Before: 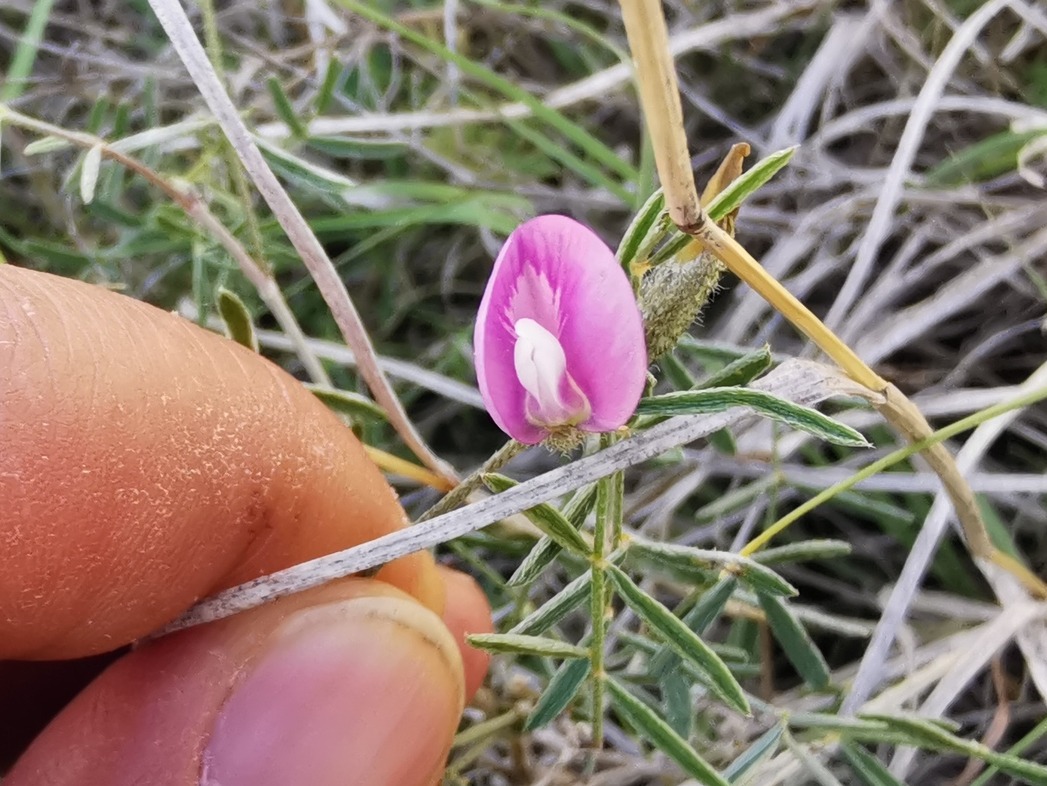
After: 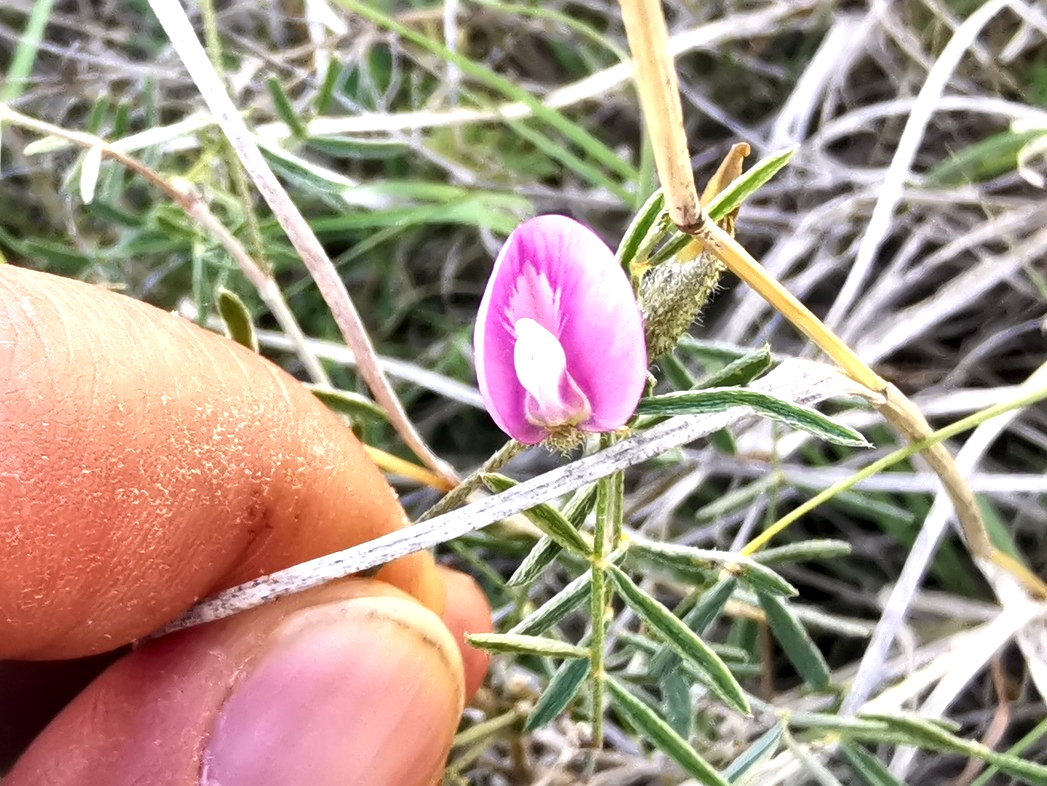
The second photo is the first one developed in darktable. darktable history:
exposure: black level correction 0, exposure 0.687 EV, compensate exposure bias true, compensate highlight preservation false
local contrast: mode bilateral grid, contrast 20, coarseness 51, detail 178%, midtone range 0.2
